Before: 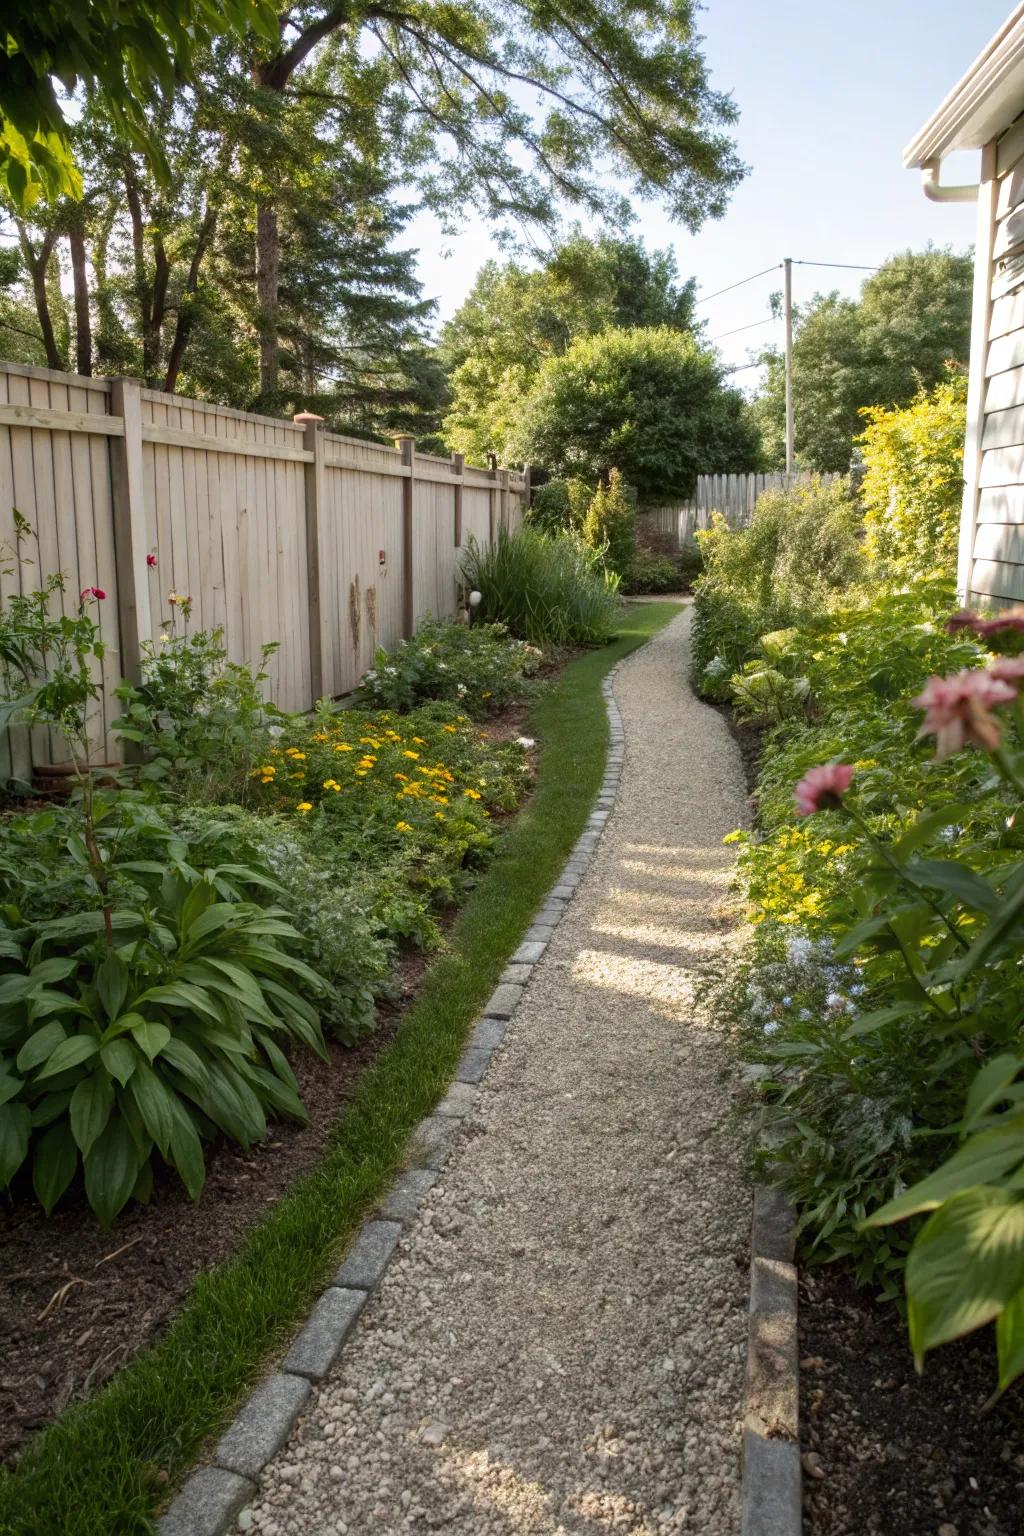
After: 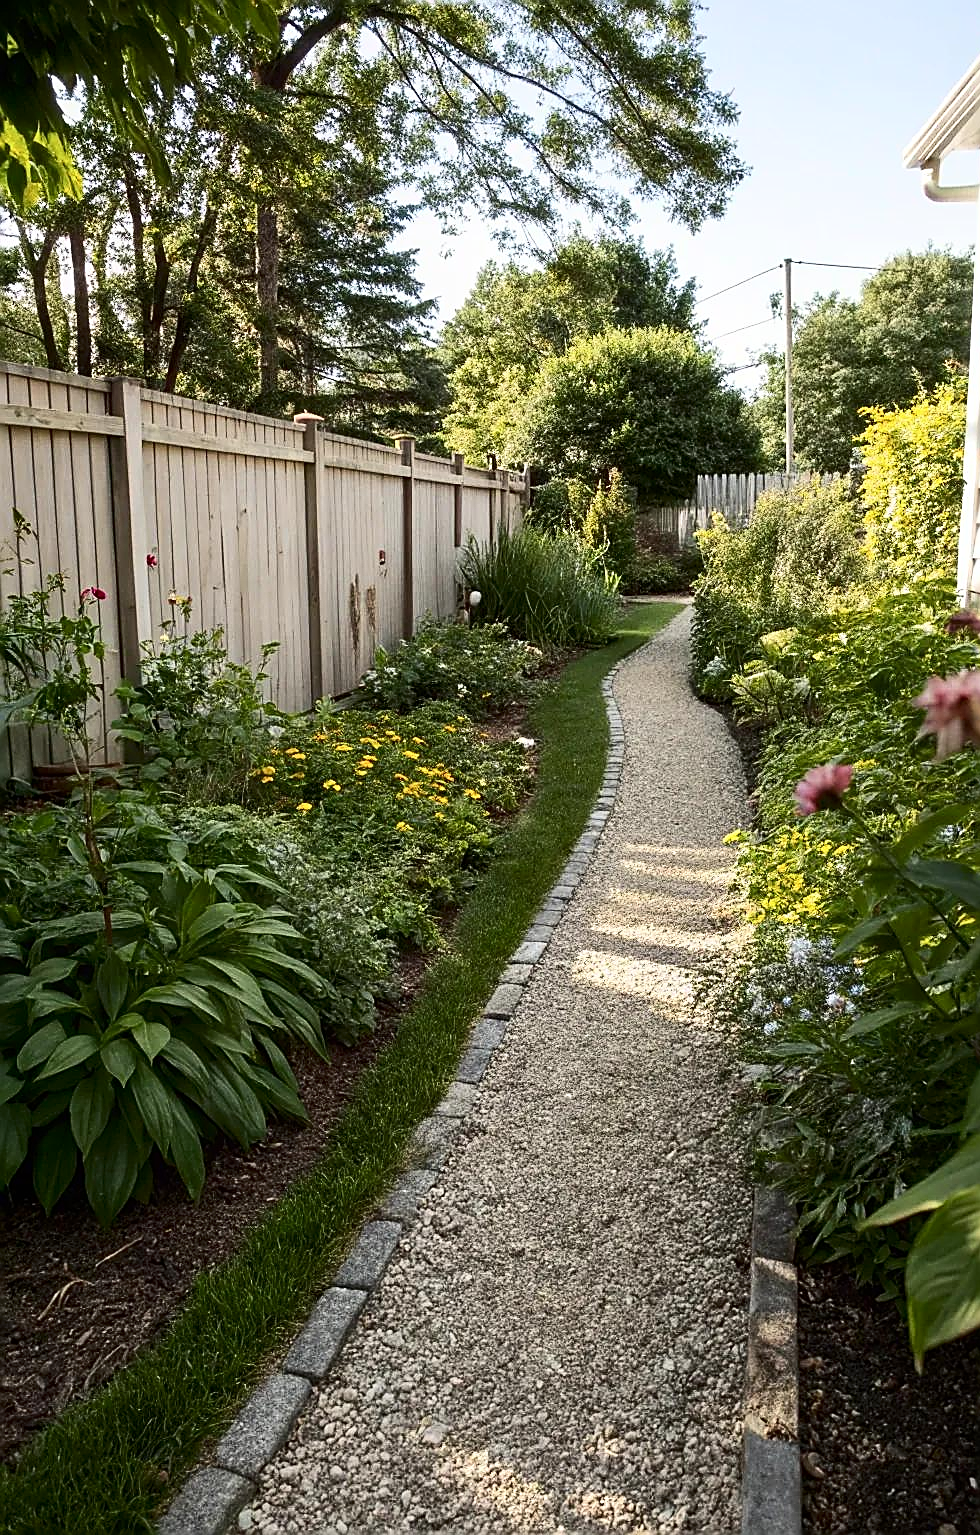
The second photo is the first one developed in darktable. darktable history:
crop: right 4.267%, bottom 0.028%
contrast brightness saturation: contrast 0.22
color correction: highlights a* -0.141, highlights b* 0.087
sharpen: radius 1.648, amount 1.285
